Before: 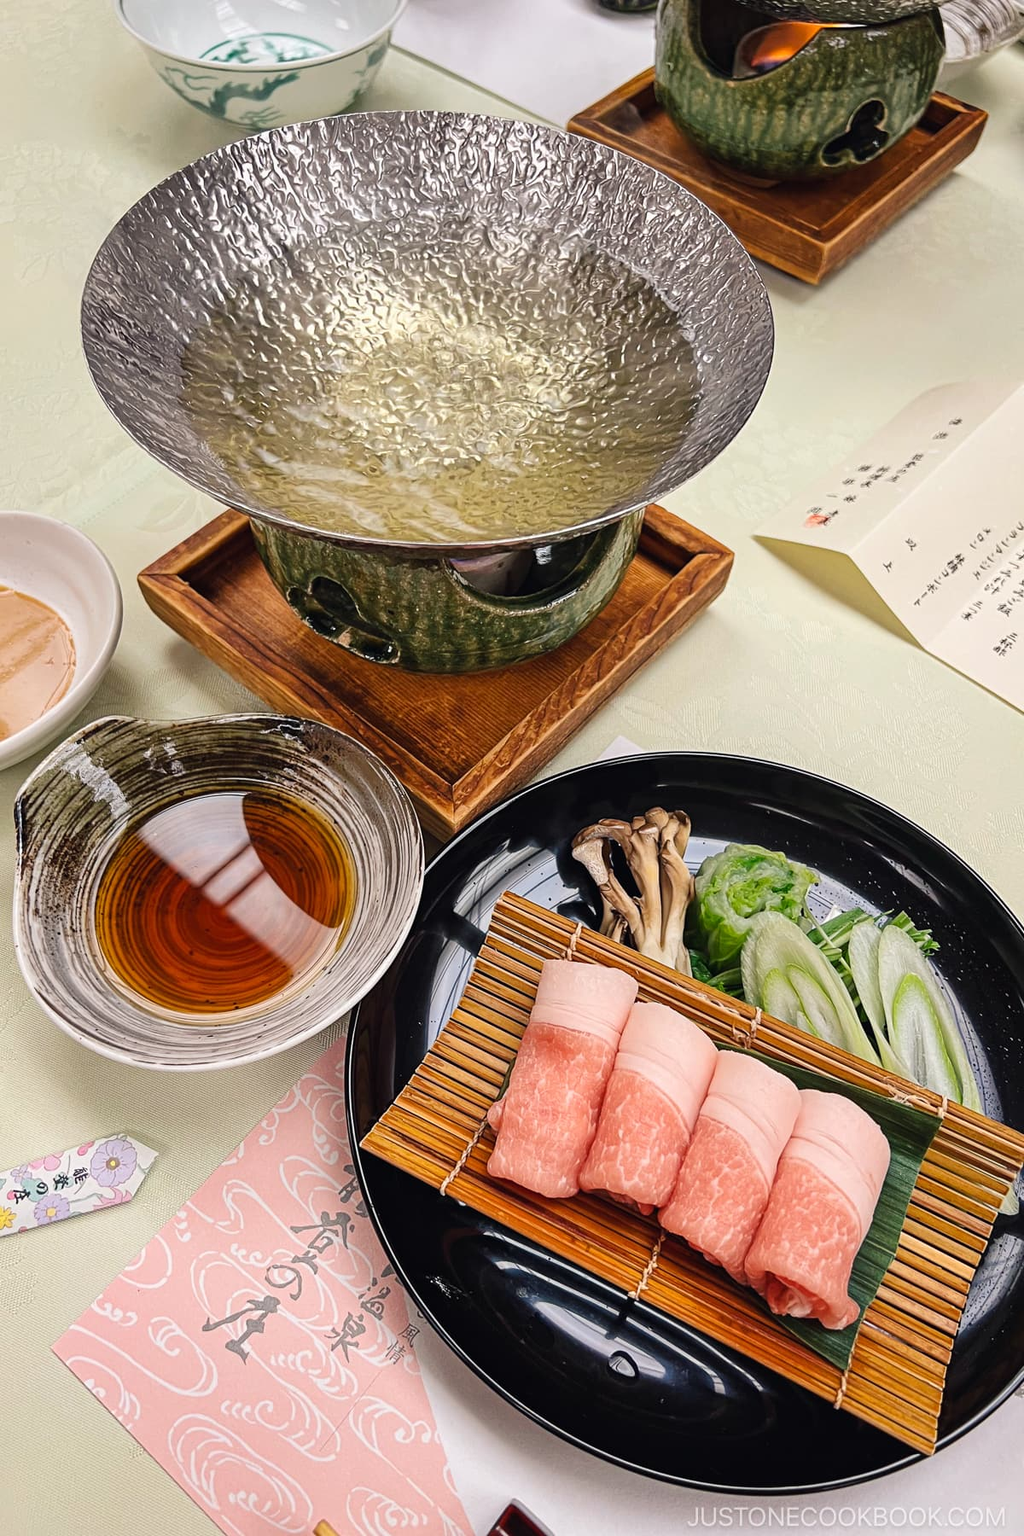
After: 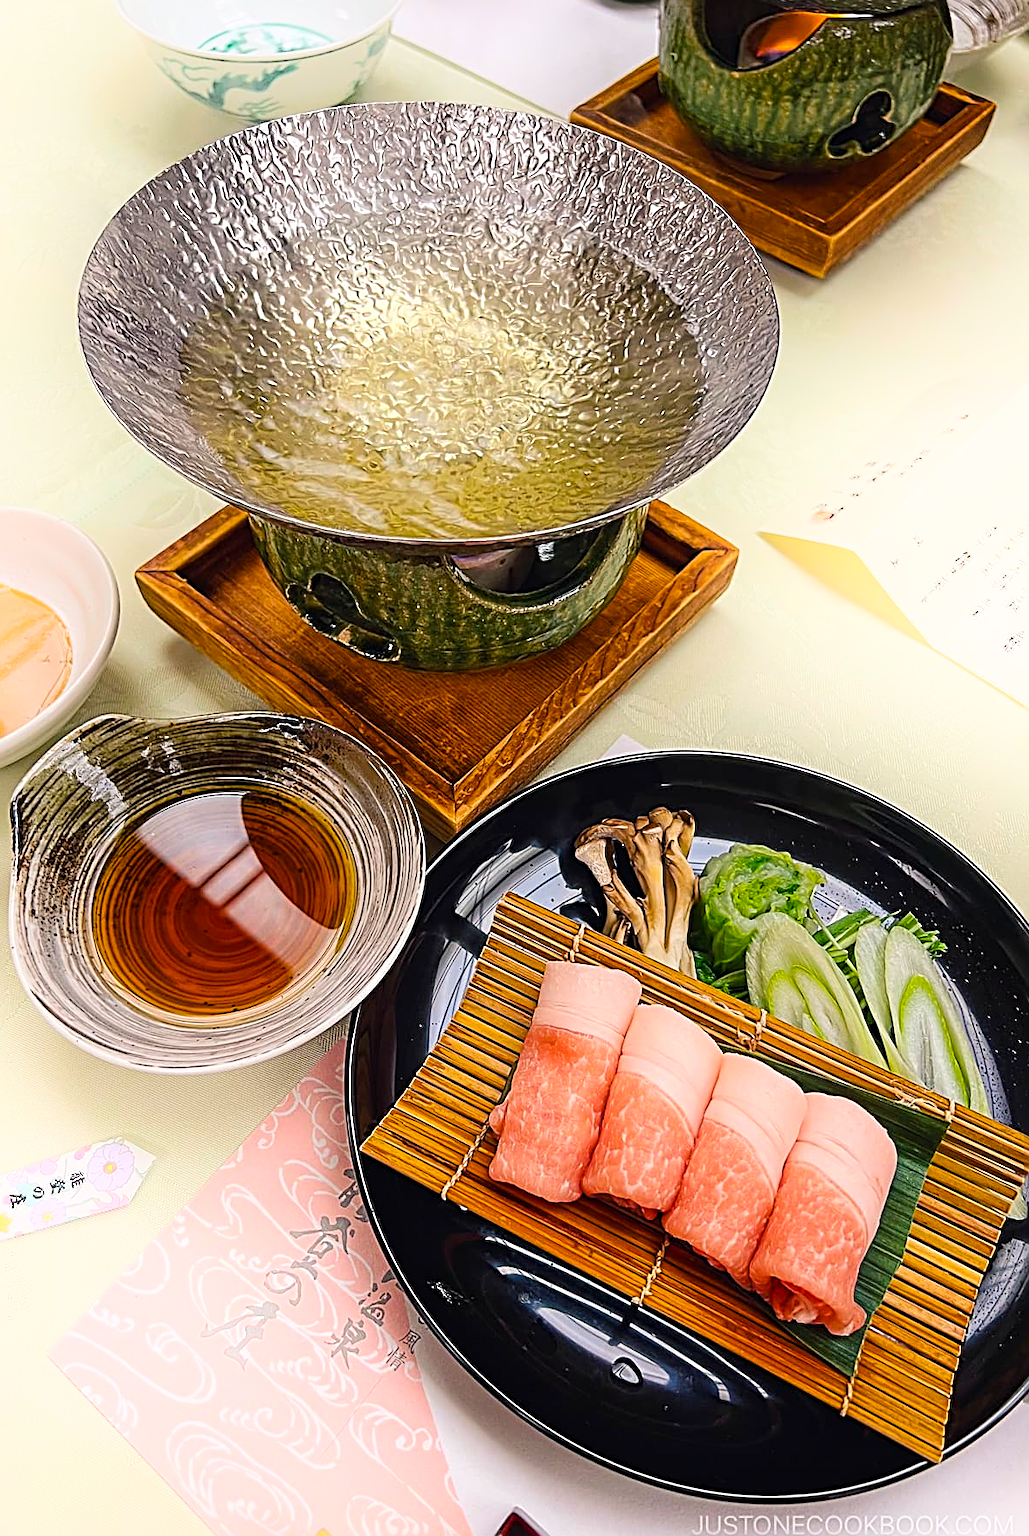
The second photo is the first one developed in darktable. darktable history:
crop: left 0.426%, top 0.694%, right 0.194%, bottom 0.499%
sharpen: radius 2.577, amount 0.701
color balance rgb: linear chroma grading › global chroma 8.954%, perceptual saturation grading › global saturation 25.664%, global vibrance 20.272%
shadows and highlights: shadows -22.14, highlights 99.84, soften with gaussian
